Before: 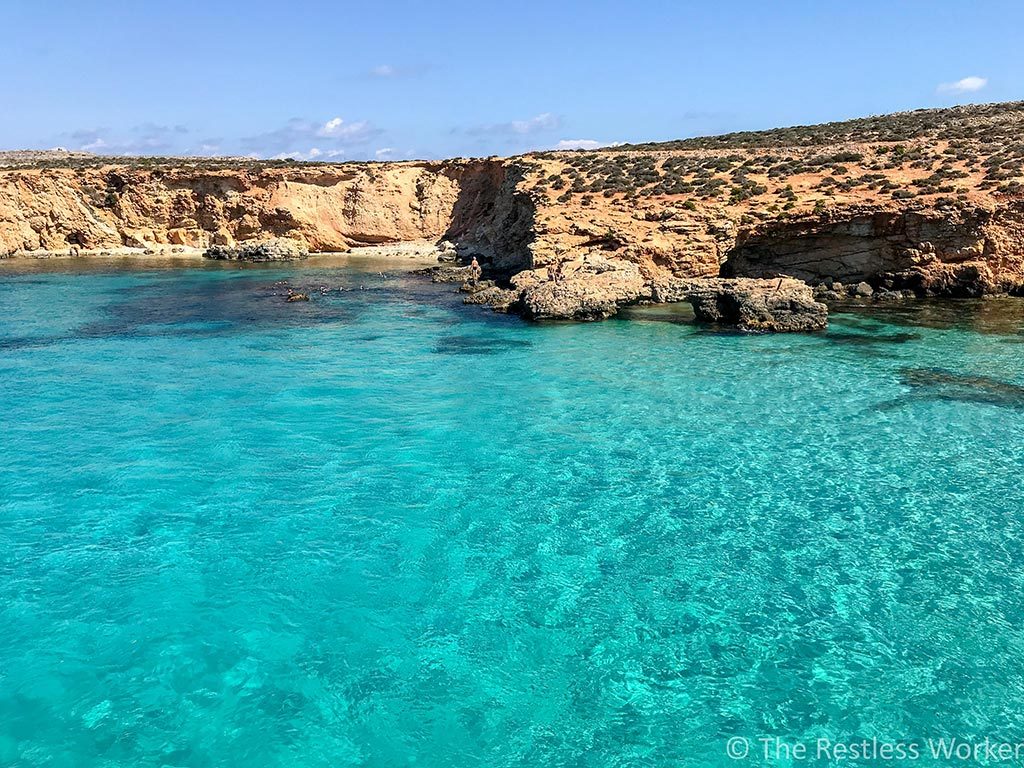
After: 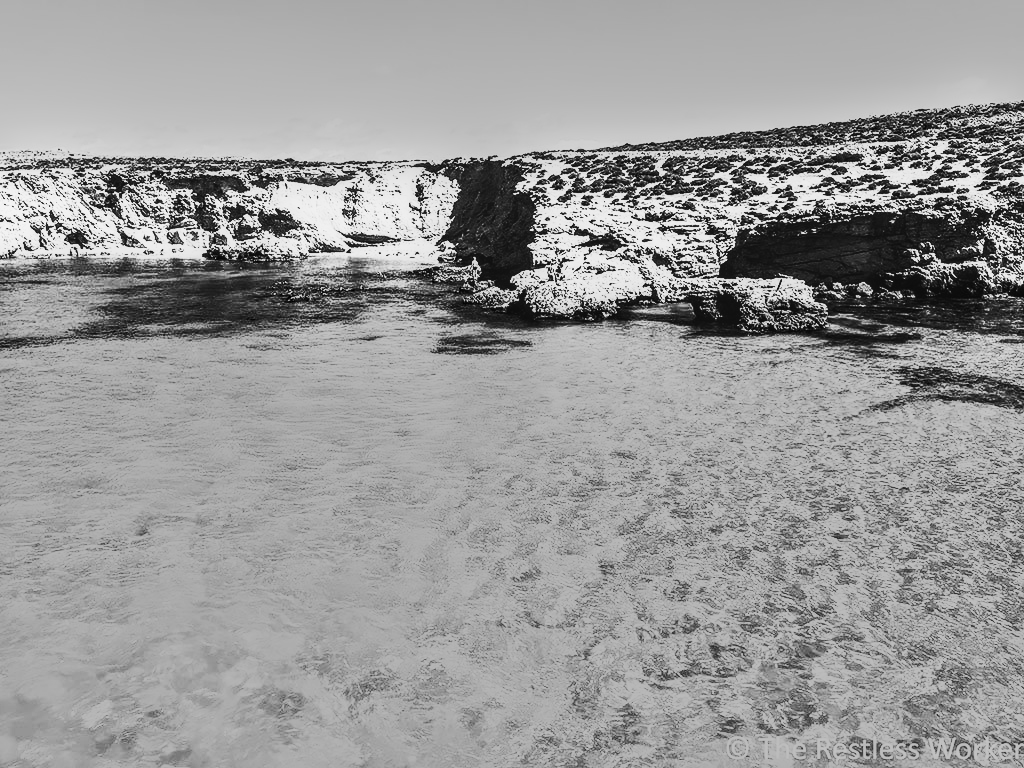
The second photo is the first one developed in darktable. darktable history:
local contrast: on, module defaults
contrast brightness saturation: contrast 0.93, brightness 0.2
monochrome: a 26.22, b 42.67, size 0.8
color correction: highlights a* -4.98, highlights b* -3.76, shadows a* 3.83, shadows b* 4.08
